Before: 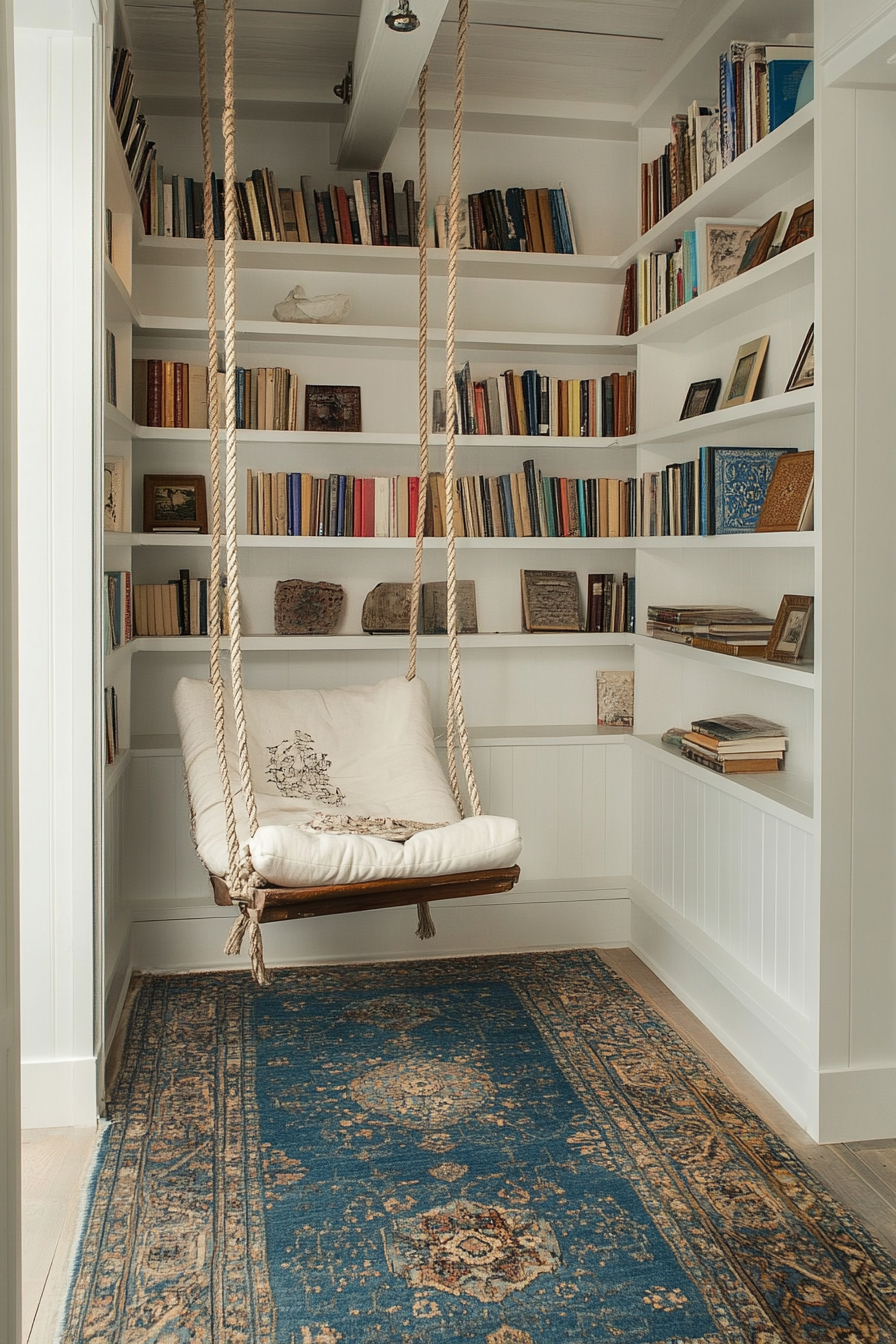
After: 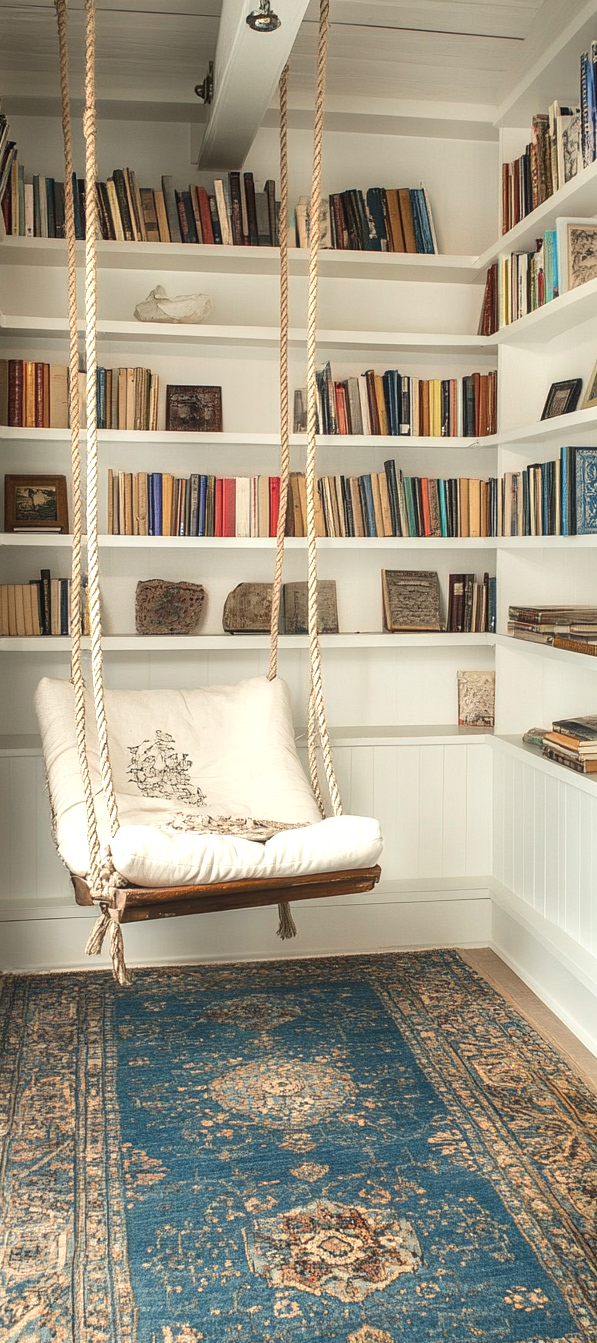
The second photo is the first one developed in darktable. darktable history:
crop and rotate: left 15.546%, right 17.787%
local contrast: detail 110%
exposure: black level correction 0, exposure 0.7 EV, compensate exposure bias true, compensate highlight preservation false
